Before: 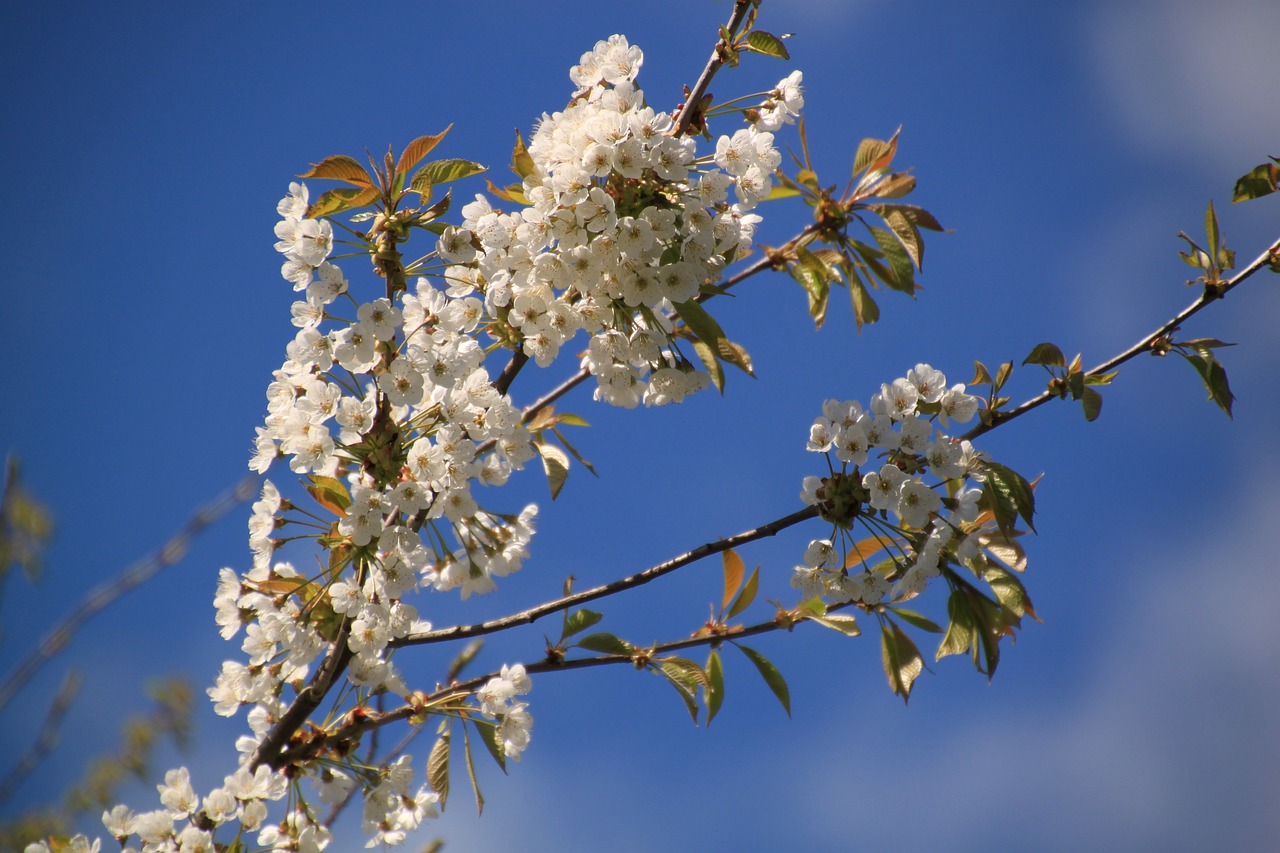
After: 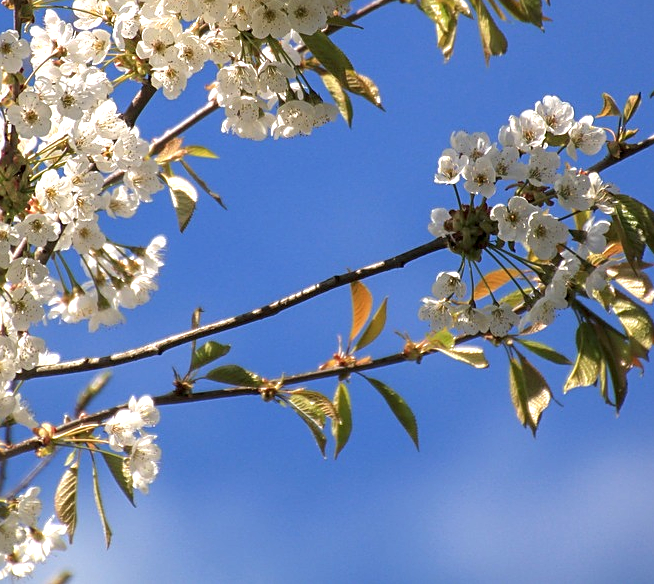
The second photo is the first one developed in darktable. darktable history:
crop and rotate: left 29.087%, top 31.479%, right 19.803%
local contrast: on, module defaults
sharpen: on, module defaults
tone equalizer: edges refinement/feathering 500, mask exposure compensation -1.57 EV, preserve details guided filter
exposure: black level correction 0, exposure 0.699 EV, compensate highlight preservation false
